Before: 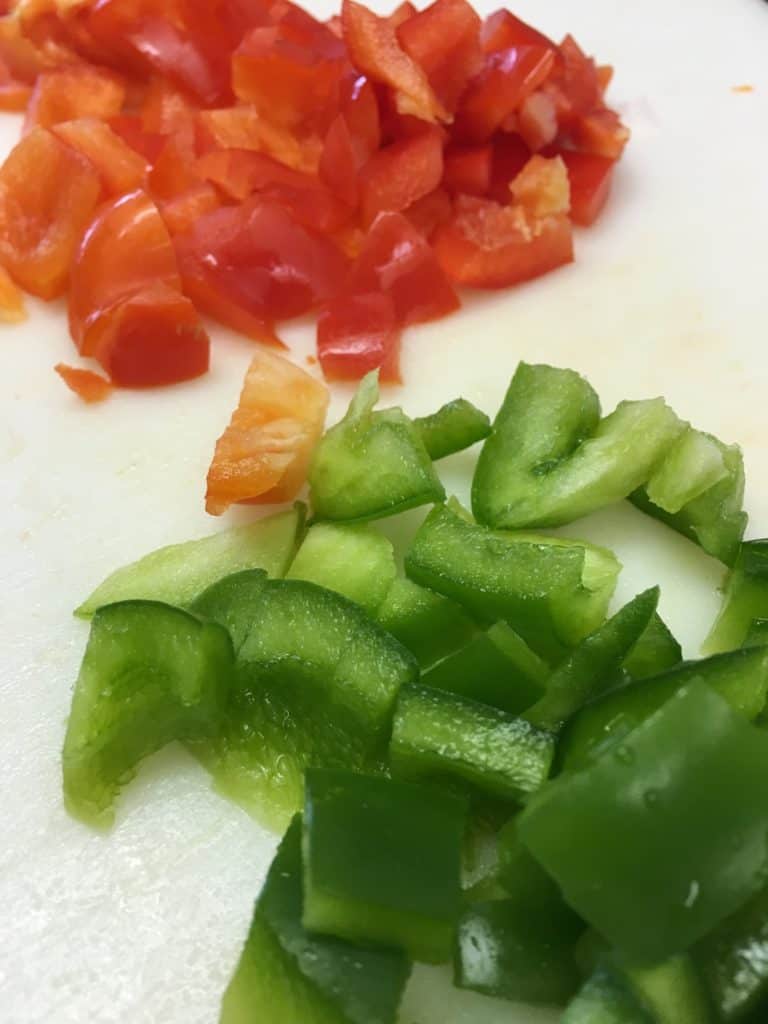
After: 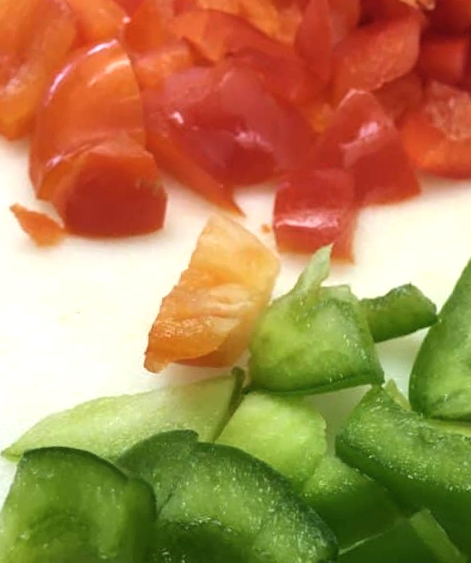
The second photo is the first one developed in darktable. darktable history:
tone equalizer: -8 EV -0.451 EV, -7 EV -0.367 EV, -6 EV -0.362 EV, -5 EV -0.223 EV, -3 EV 0.191 EV, -2 EV 0.307 EV, -1 EV 0.402 EV, +0 EV 0.435 EV, edges refinement/feathering 500, mask exposure compensation -1.57 EV, preserve details no
contrast brightness saturation: saturation -0.047
crop and rotate: angle -6.51°, left 2.253%, top 6.678%, right 27.47%, bottom 30.376%
